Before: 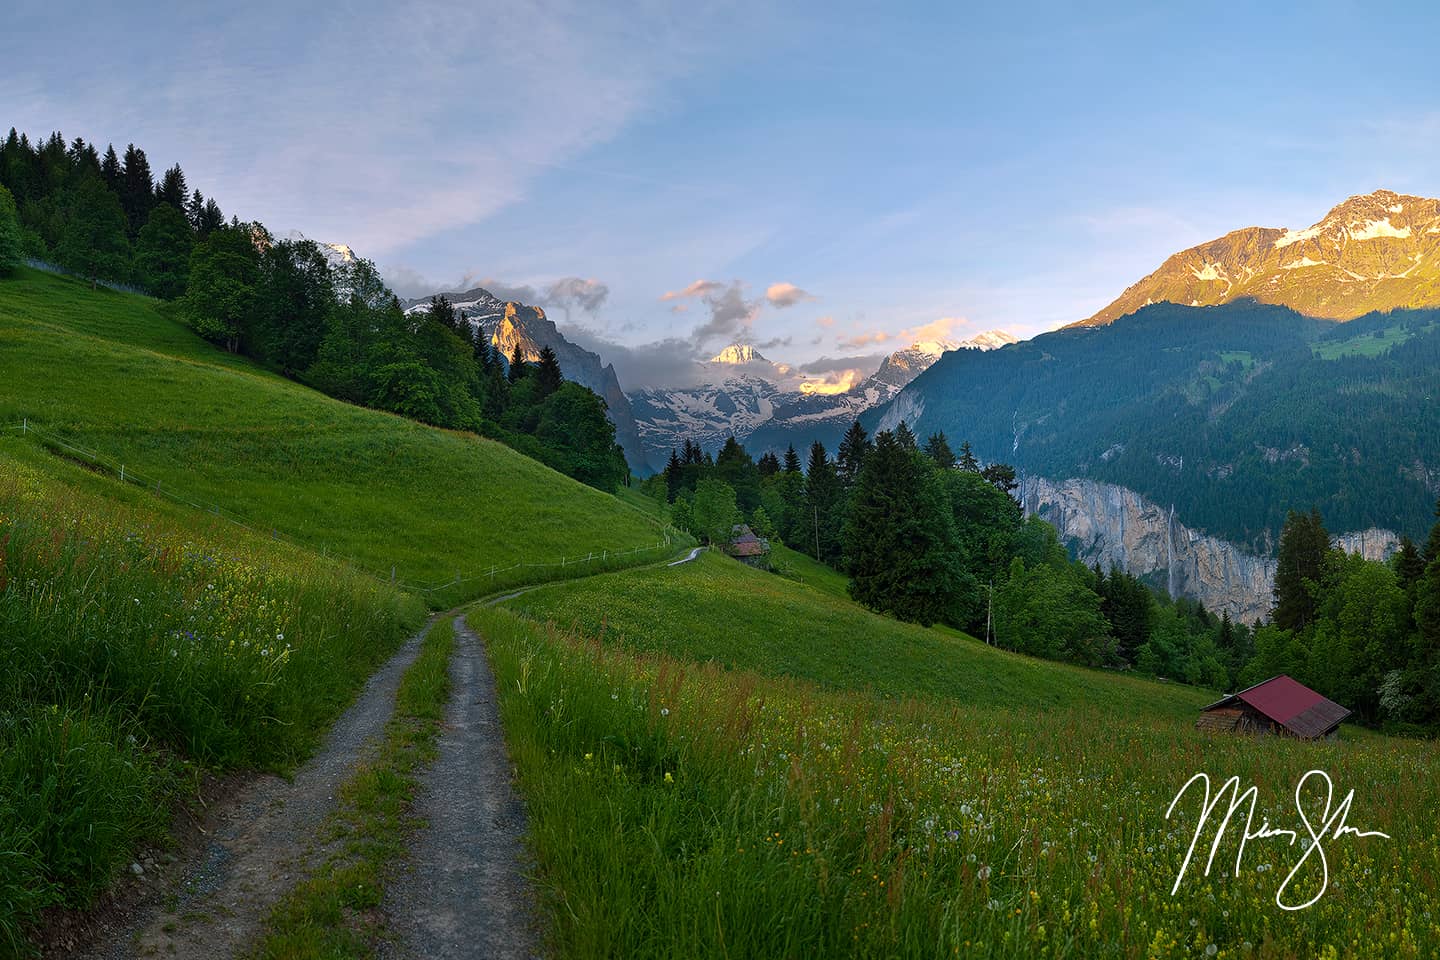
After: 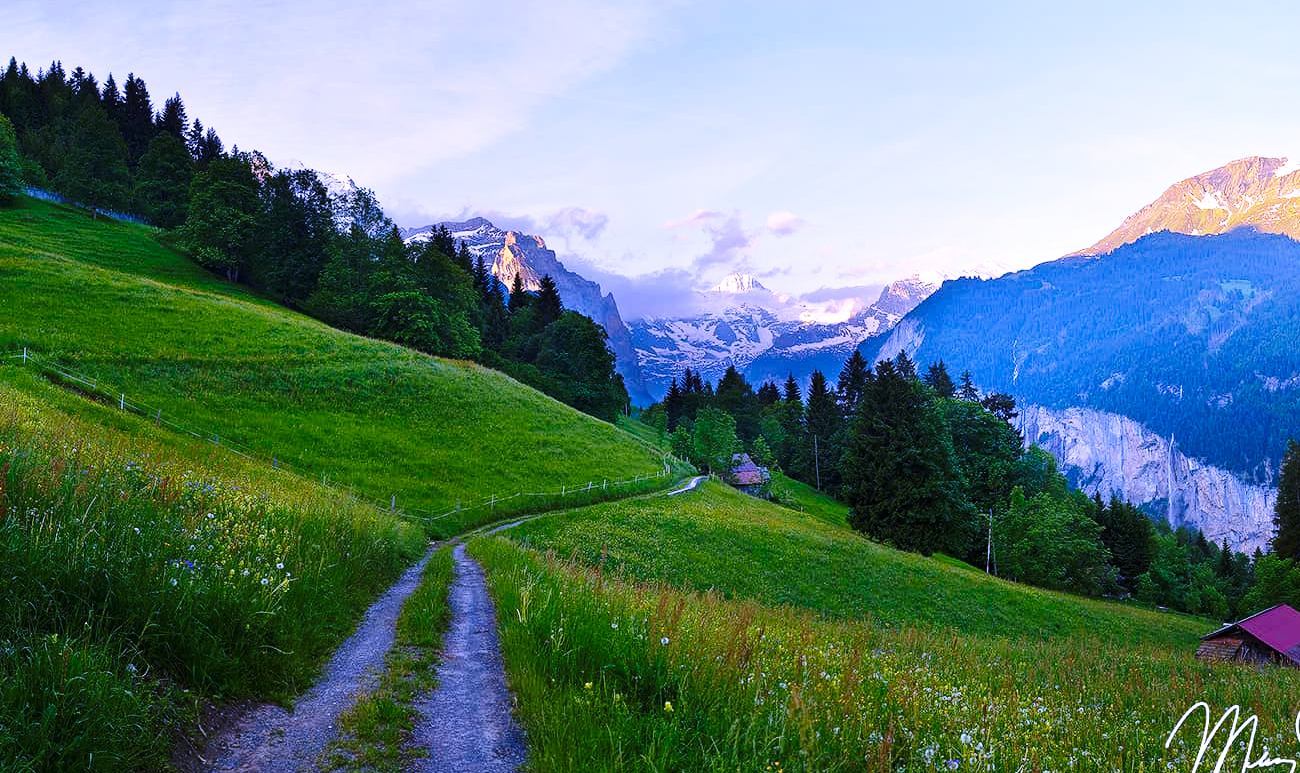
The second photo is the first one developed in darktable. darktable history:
base curve: curves: ch0 [(0, 0) (0.036, 0.037) (0.121, 0.228) (0.46, 0.76) (0.859, 0.983) (1, 1)], preserve colors none
crop: top 7.49%, right 9.717%, bottom 11.943%
white balance: red 0.98, blue 1.61
